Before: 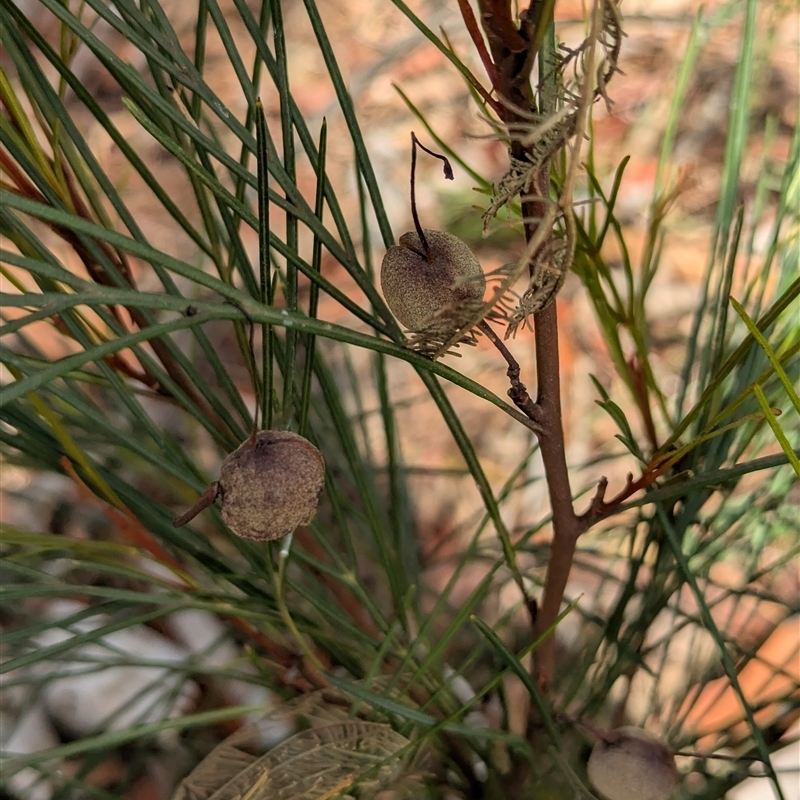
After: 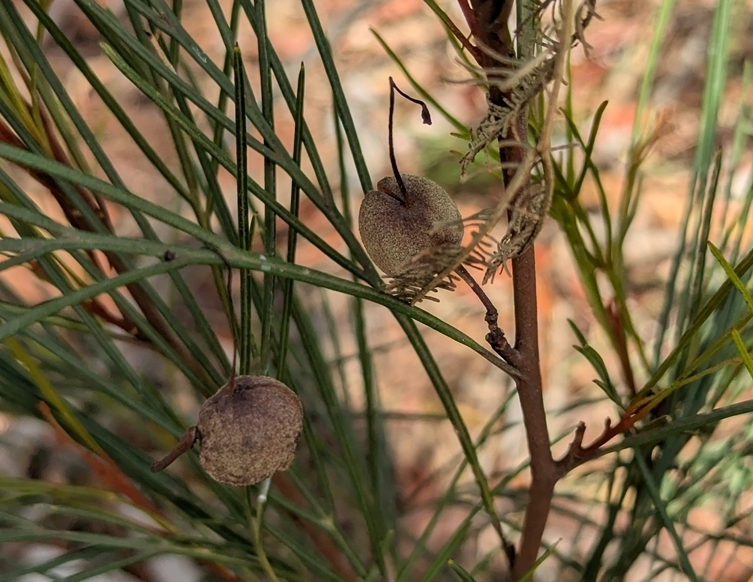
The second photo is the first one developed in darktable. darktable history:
crop: left 2.814%, top 6.983%, right 2.986%, bottom 20.153%
